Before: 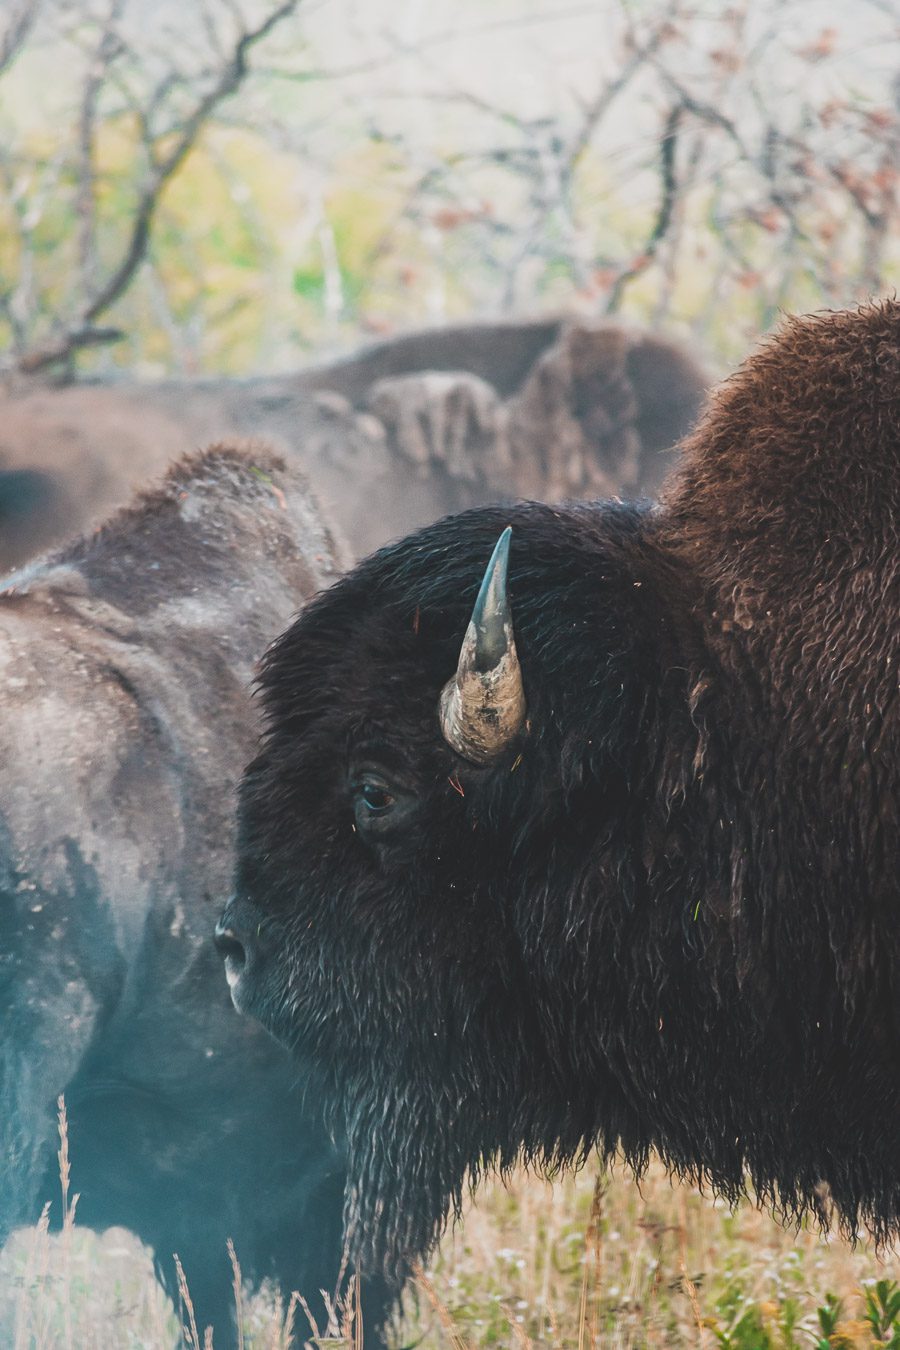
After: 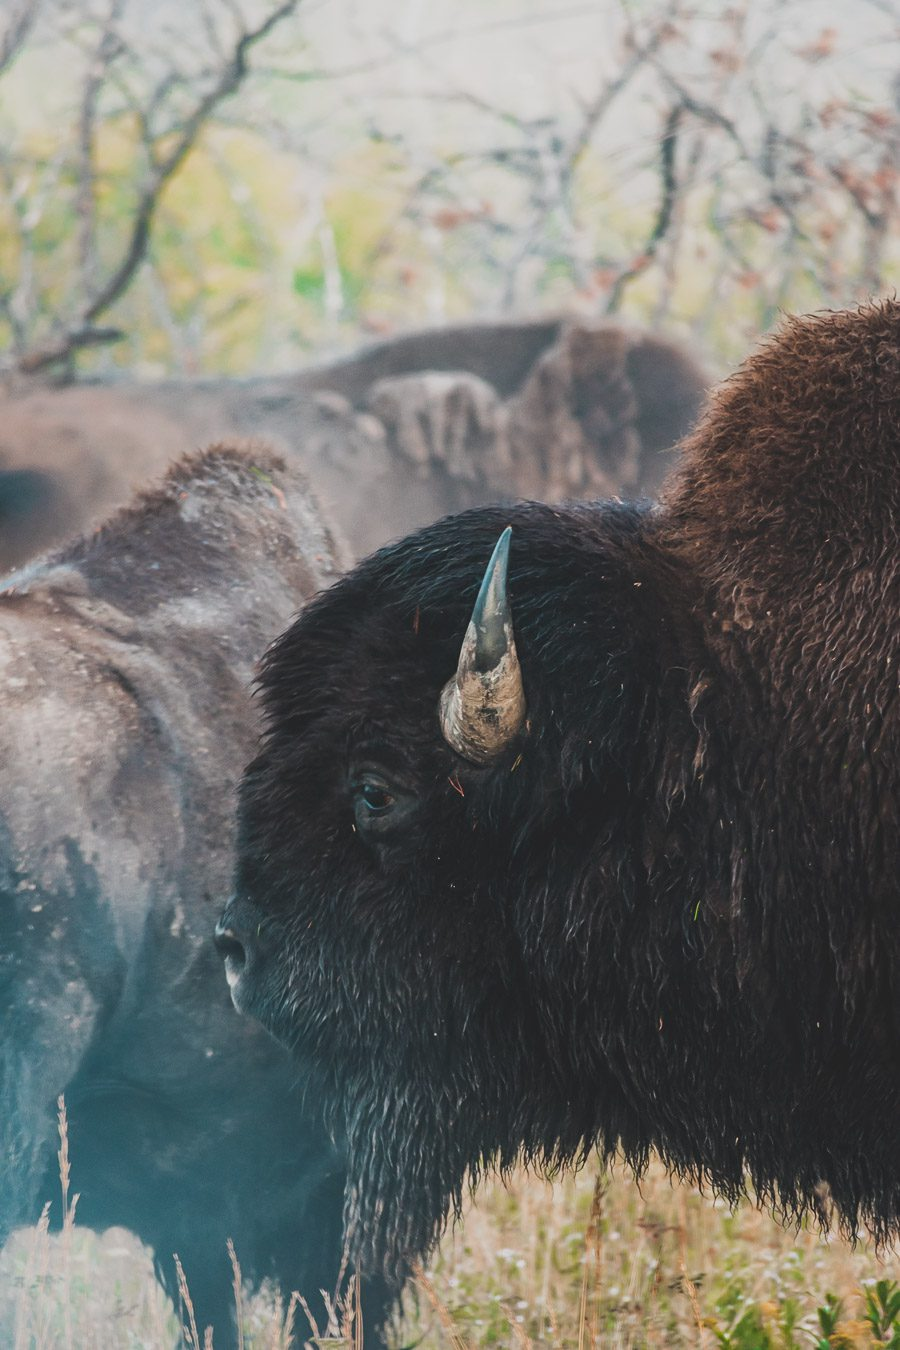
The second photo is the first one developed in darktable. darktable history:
exposure: exposure -0.148 EV, compensate highlight preservation false
